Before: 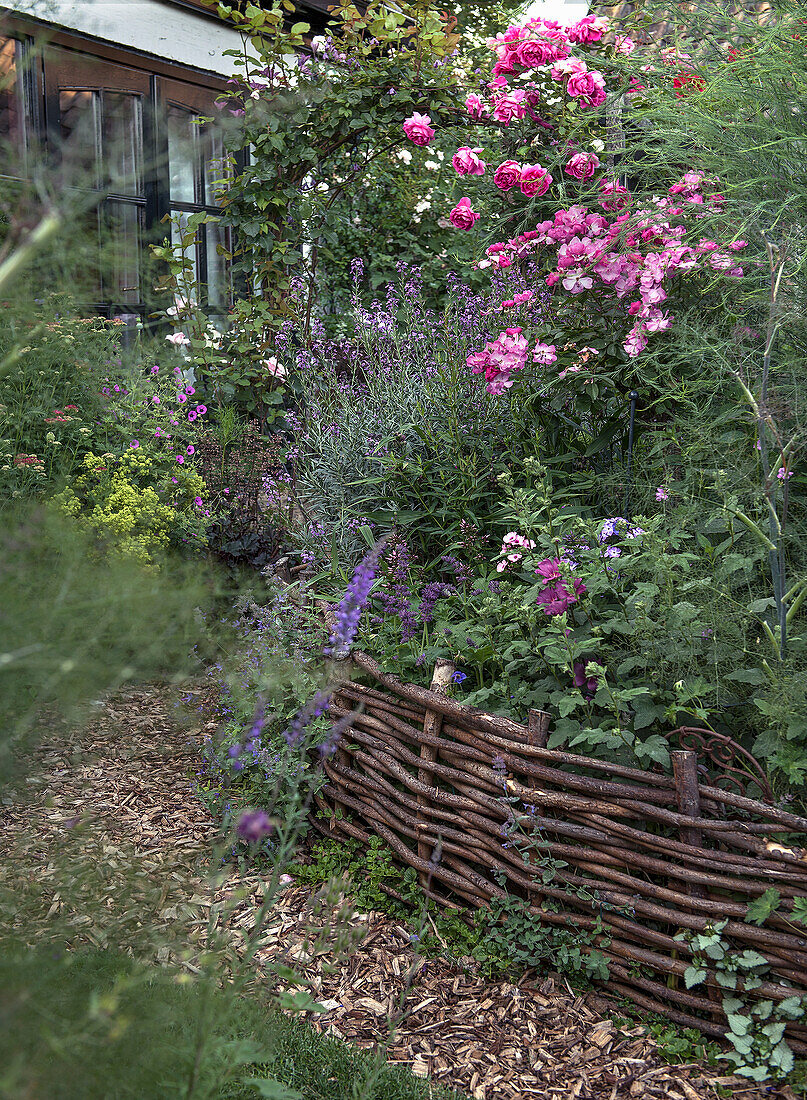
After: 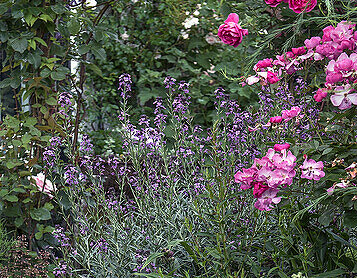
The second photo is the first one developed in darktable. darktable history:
crop: left 28.868%, top 16.781%, right 26.775%, bottom 57.877%
